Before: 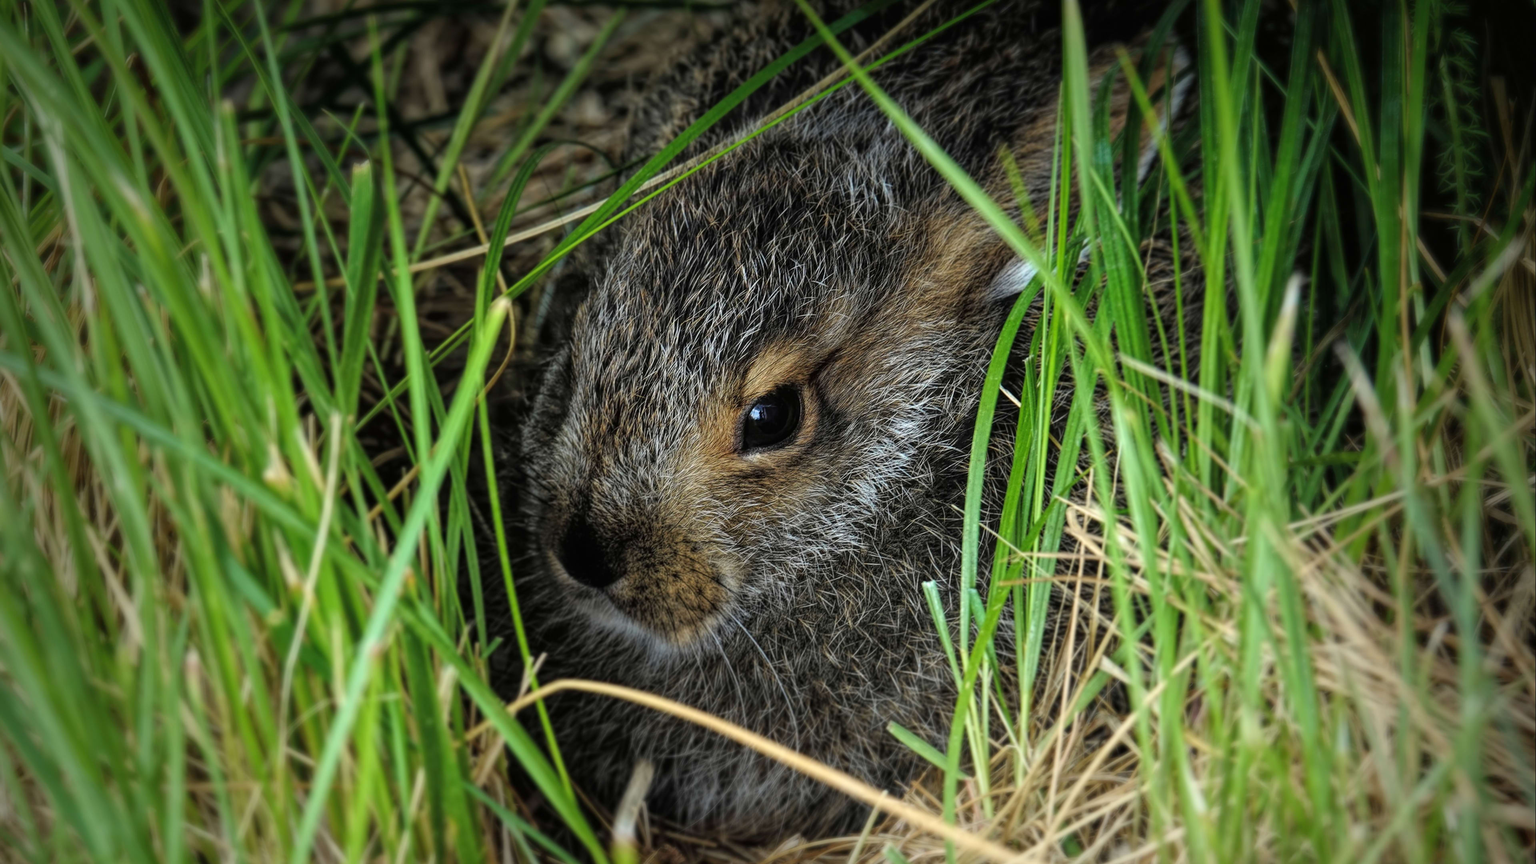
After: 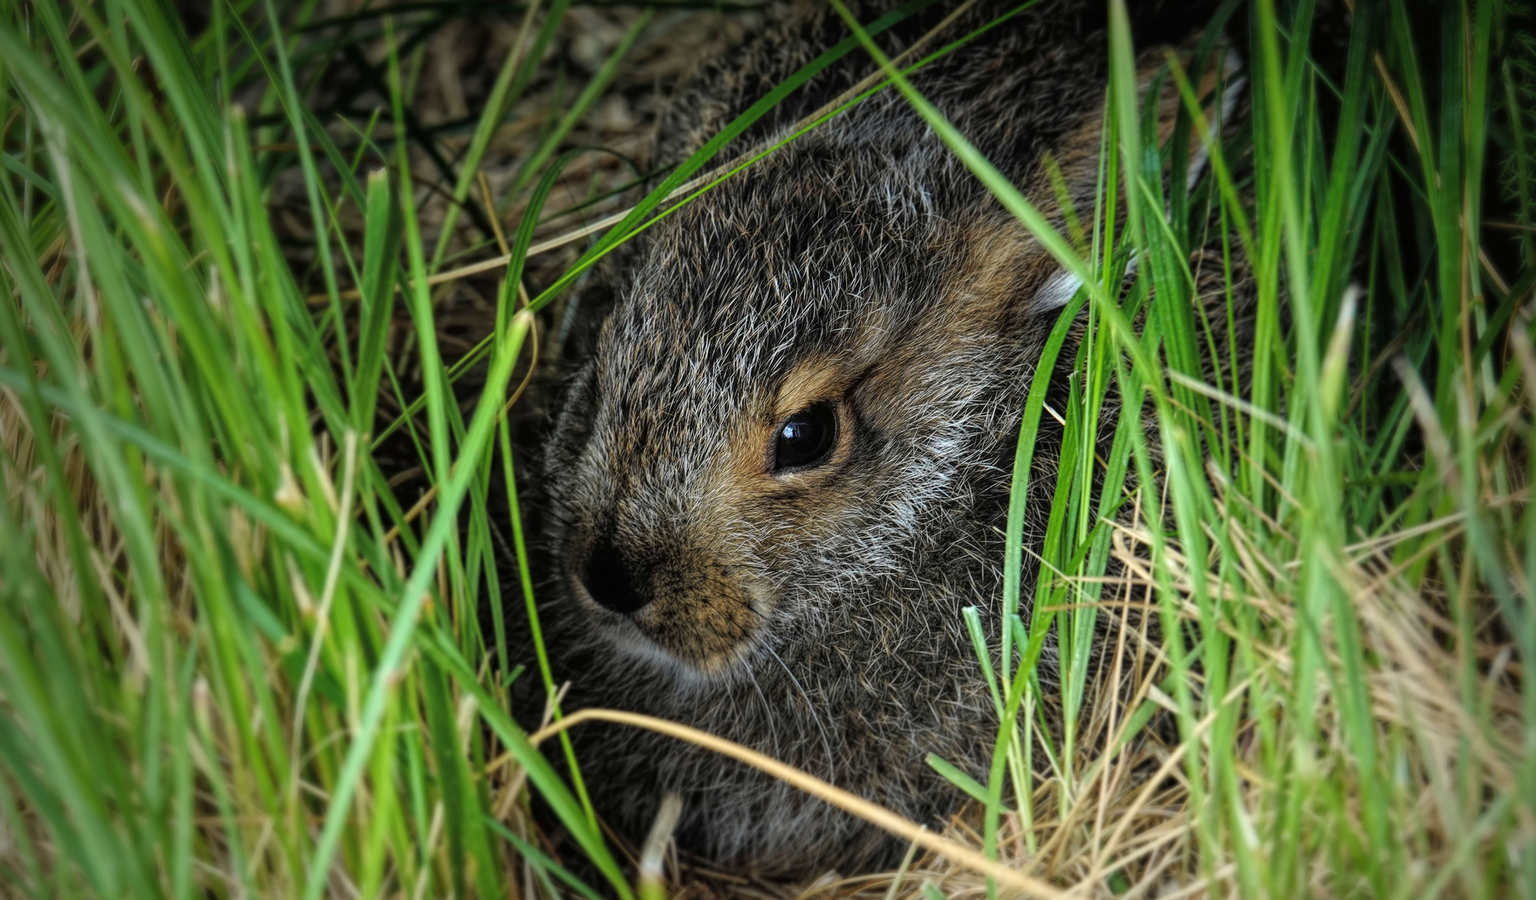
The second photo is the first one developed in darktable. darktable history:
crop: right 4.126%, bottom 0.031%
